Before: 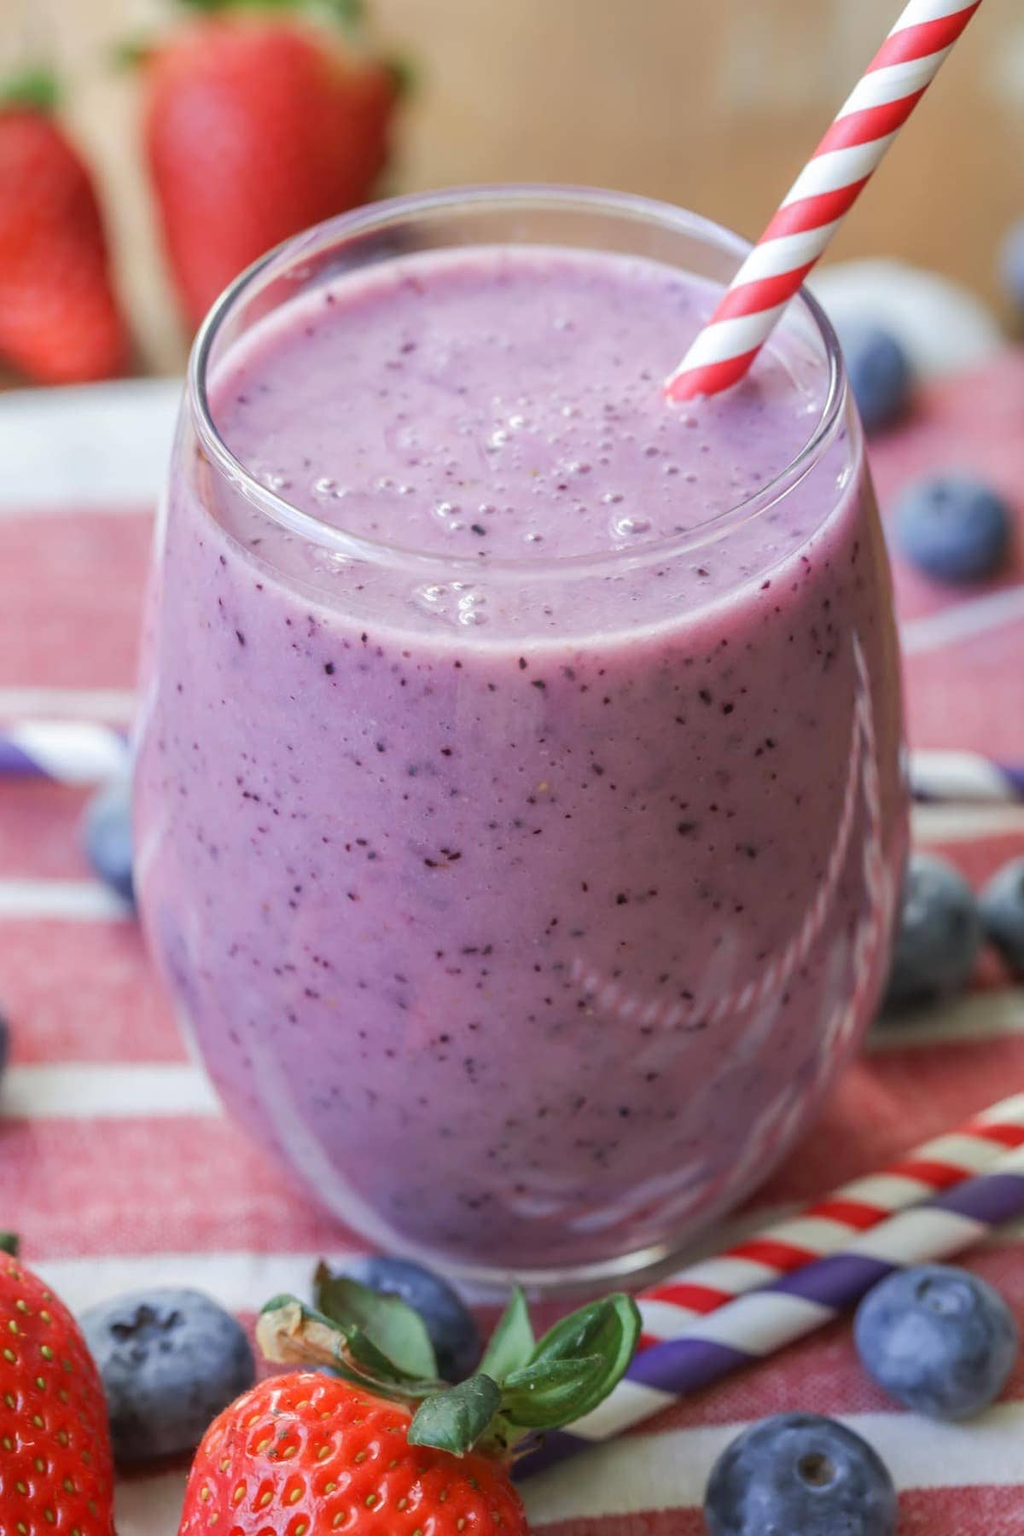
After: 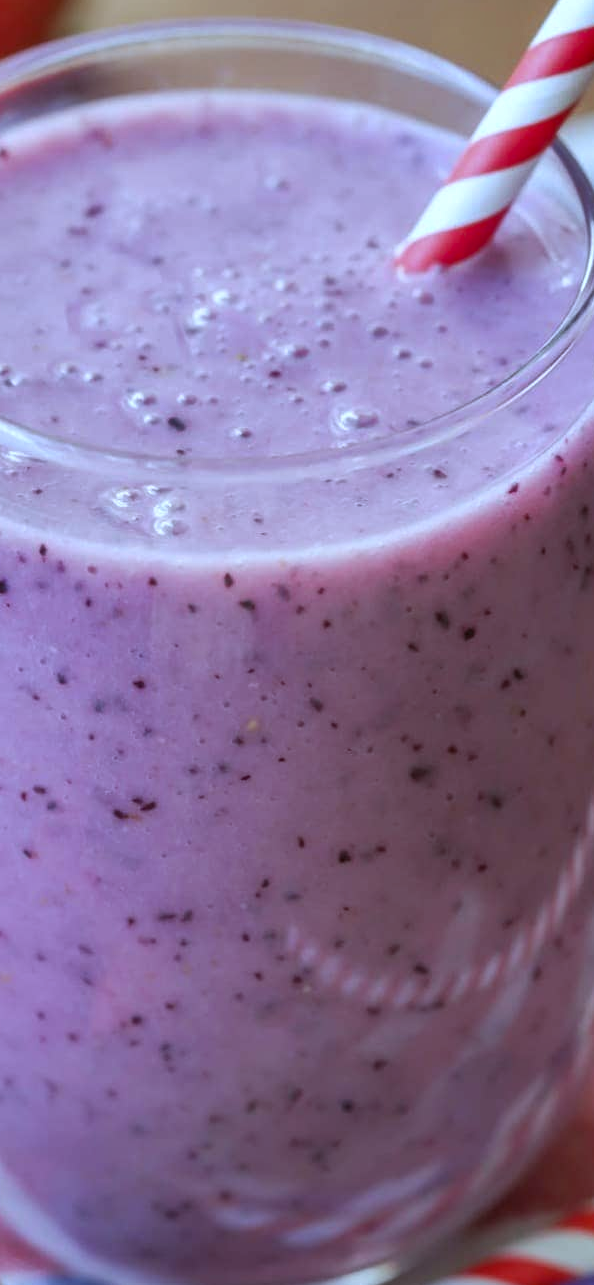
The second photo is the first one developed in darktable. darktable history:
shadows and highlights: radius 108.52, shadows 23.73, highlights -59.32, low approximation 0.01, soften with gaussian
white balance: red 0.926, green 1.003, blue 1.133
crop: left 32.075%, top 10.976%, right 18.355%, bottom 17.596%
color correction: highlights a* -2.73, highlights b* -2.09, shadows a* 2.41, shadows b* 2.73
